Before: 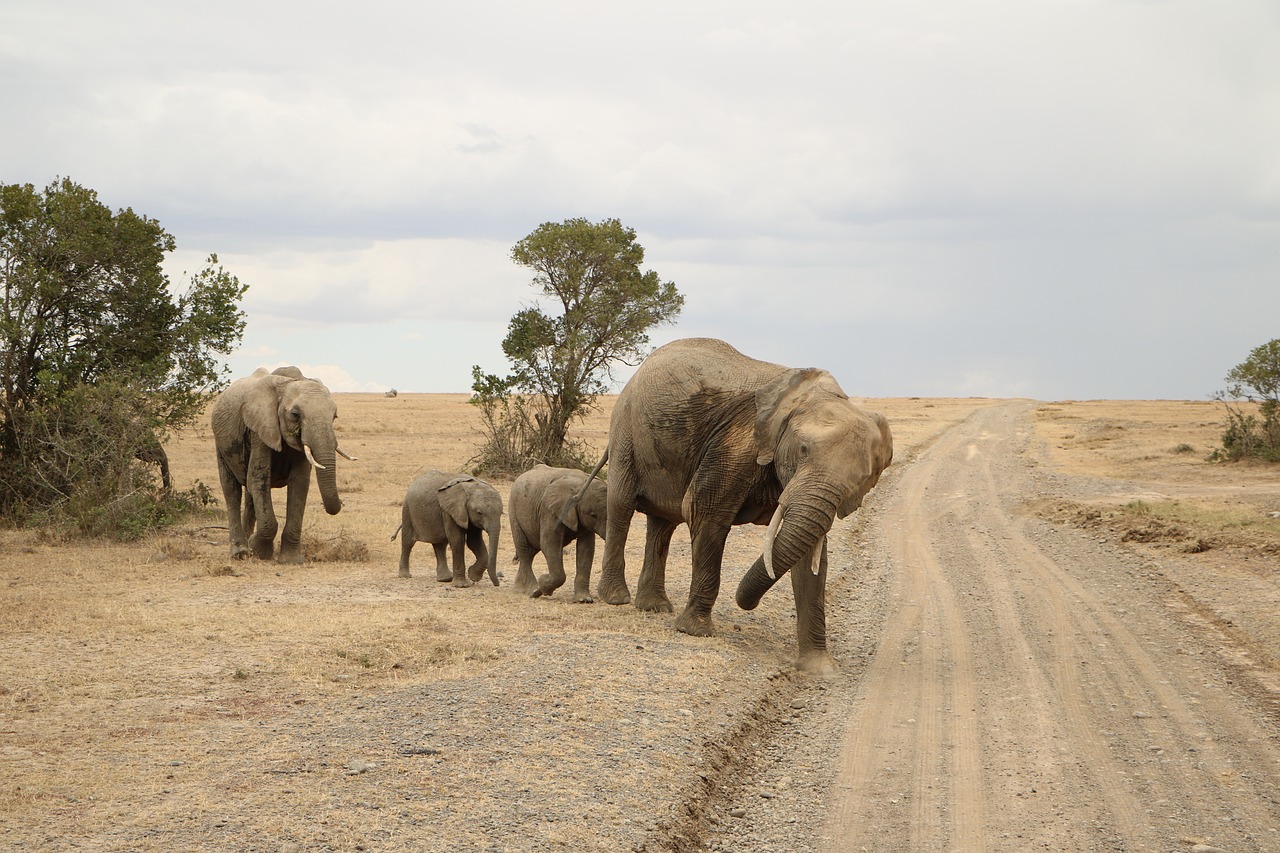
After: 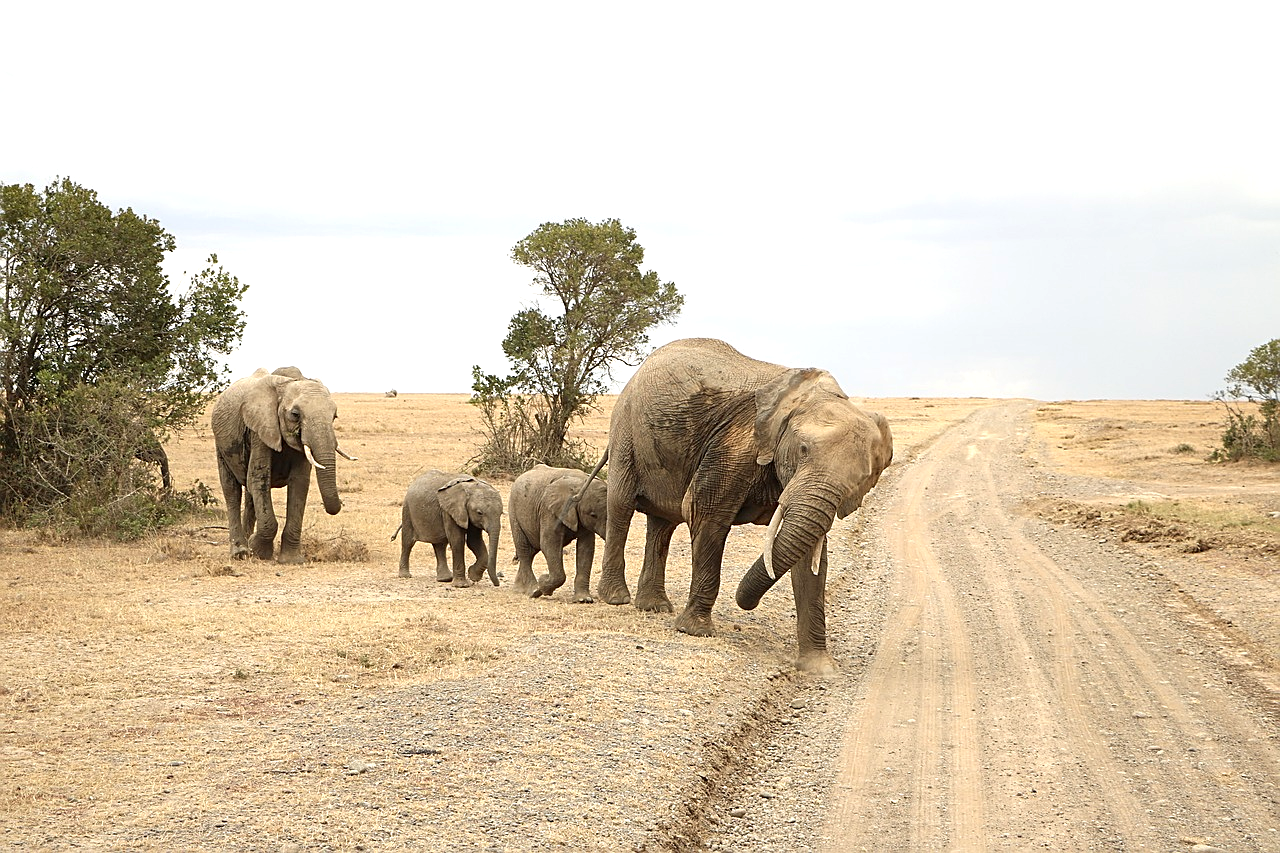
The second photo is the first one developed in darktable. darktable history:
exposure: exposure 0.6 EV, compensate highlight preservation false
sharpen: on, module defaults
